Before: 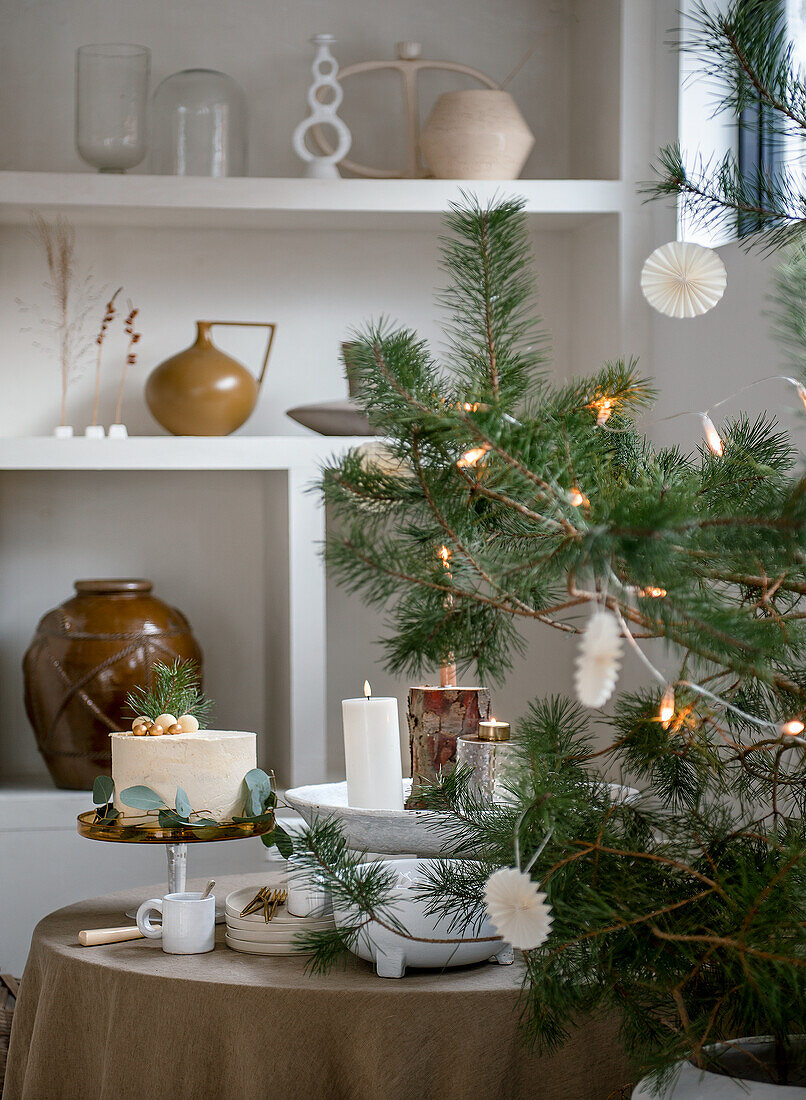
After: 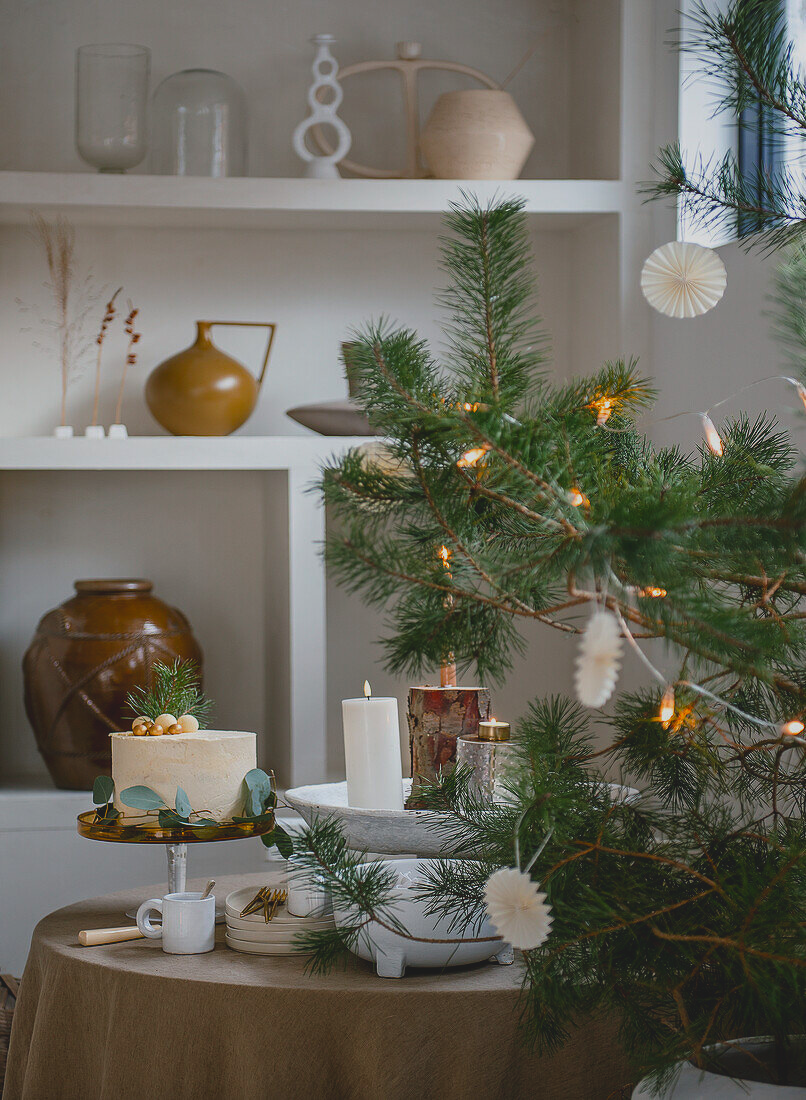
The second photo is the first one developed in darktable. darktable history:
tone equalizer: on, module defaults
color balance rgb: perceptual saturation grading › global saturation 25.922%, global vibrance 15.117%
exposure: black level correction -0.015, exposure -0.536 EV, compensate highlight preservation false
